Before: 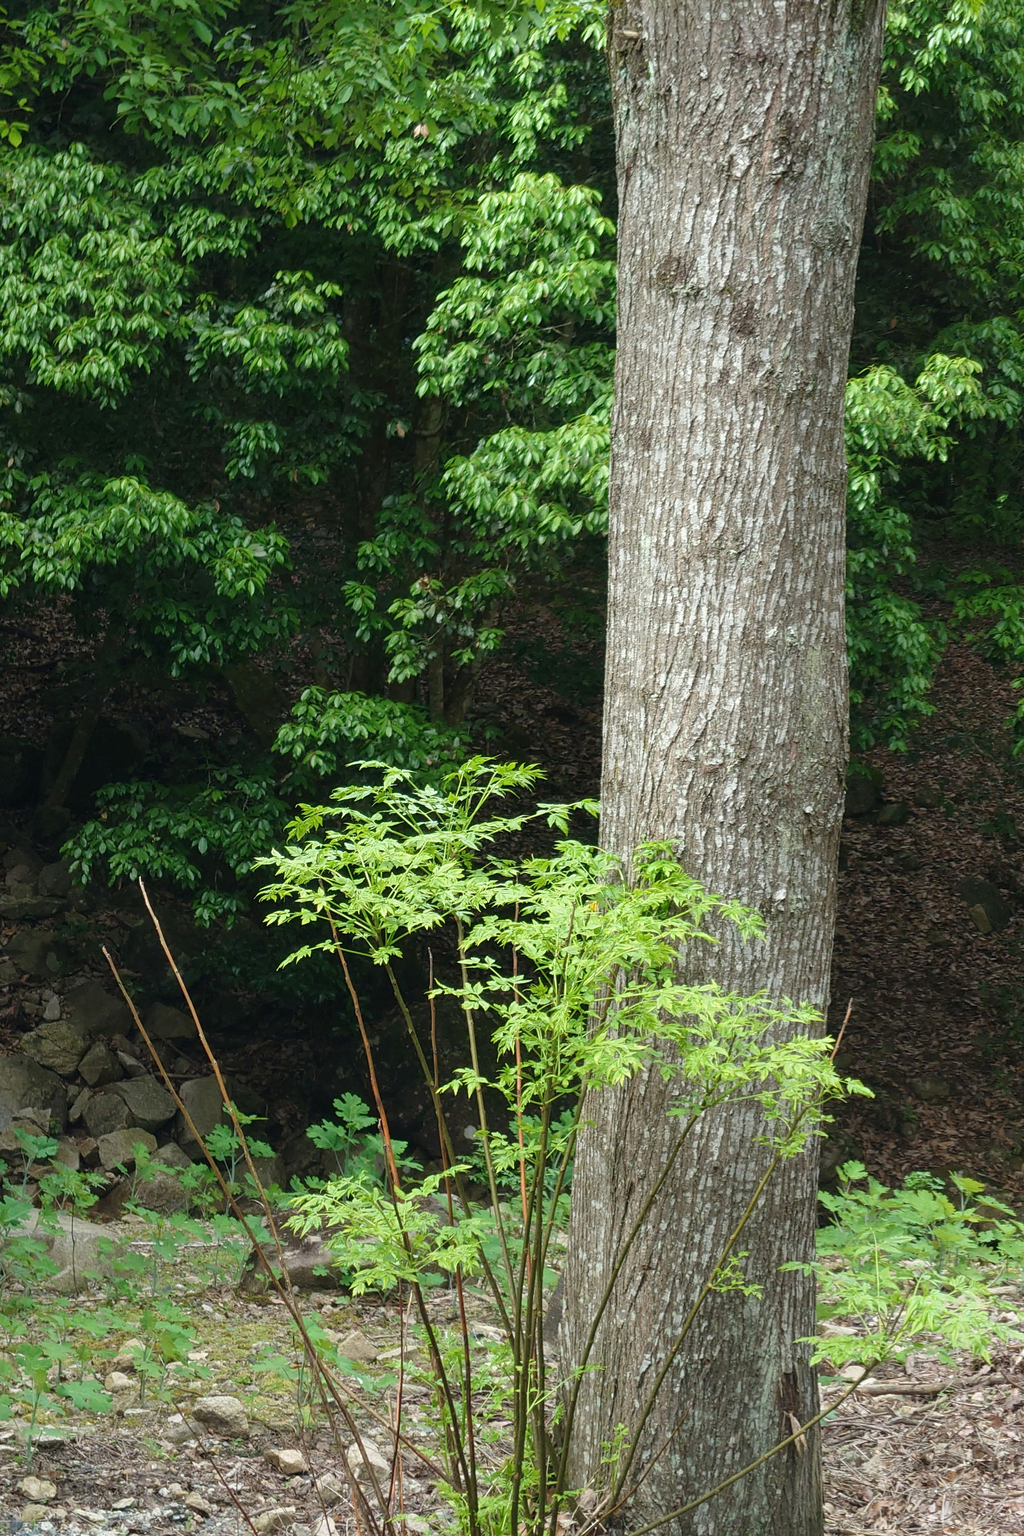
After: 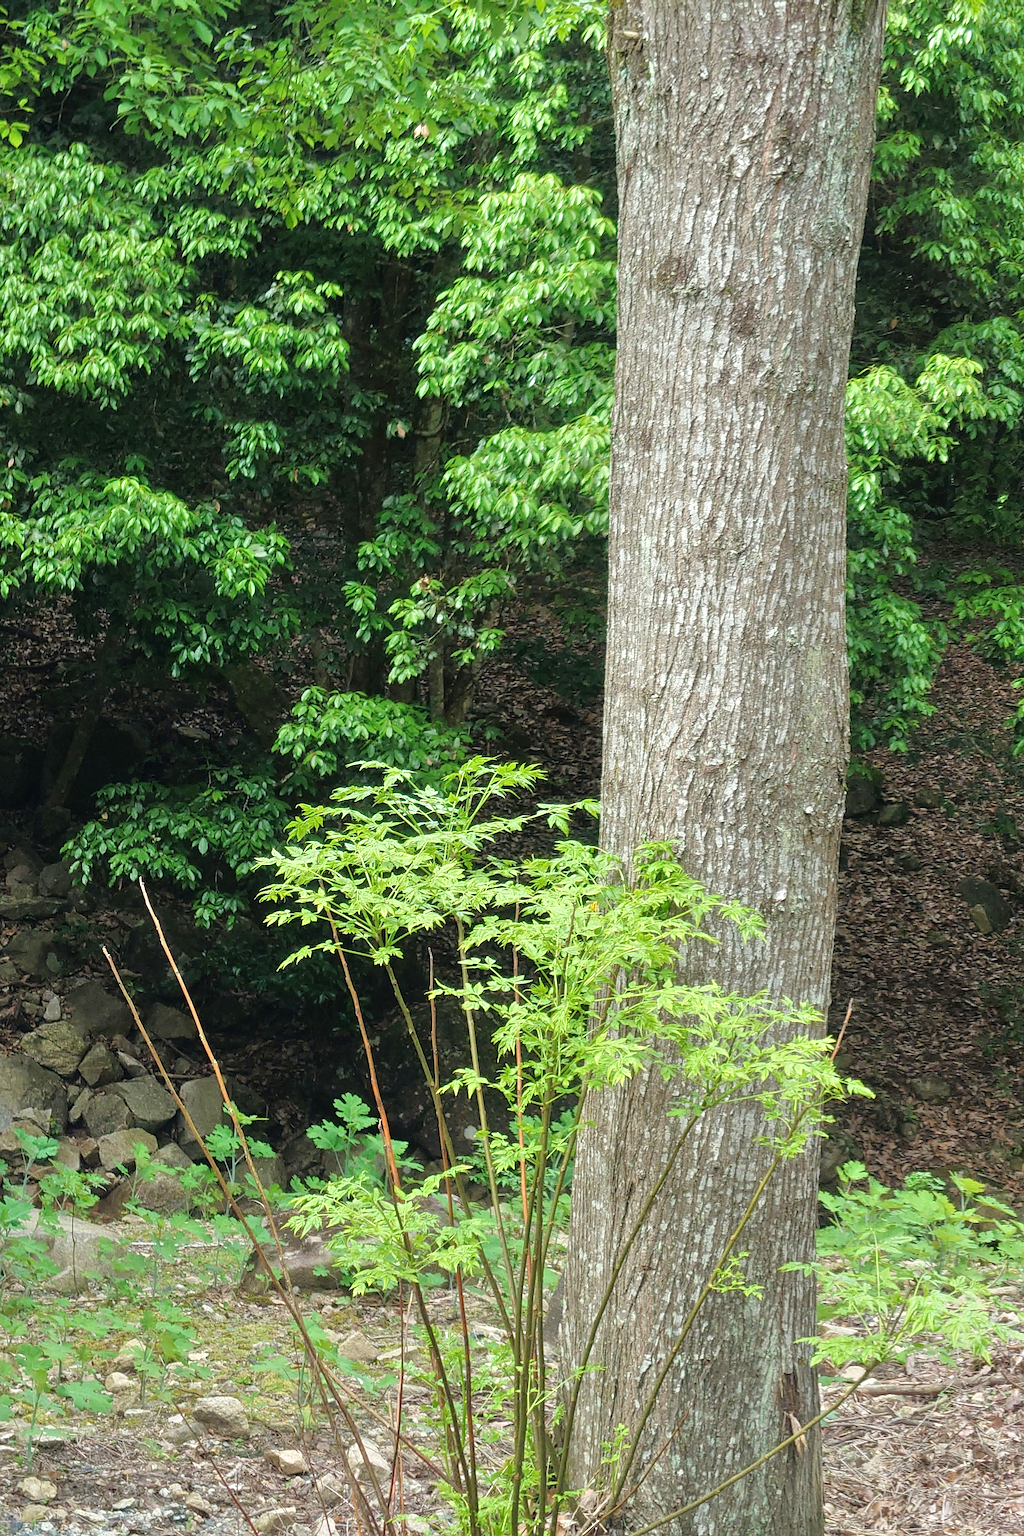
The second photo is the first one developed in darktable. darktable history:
sharpen: on, module defaults
tone equalizer: -7 EV 0.142 EV, -6 EV 0.601 EV, -5 EV 1.18 EV, -4 EV 1.37 EV, -3 EV 1.12 EV, -2 EV 0.6 EV, -1 EV 0.148 EV, mask exposure compensation -0.507 EV
